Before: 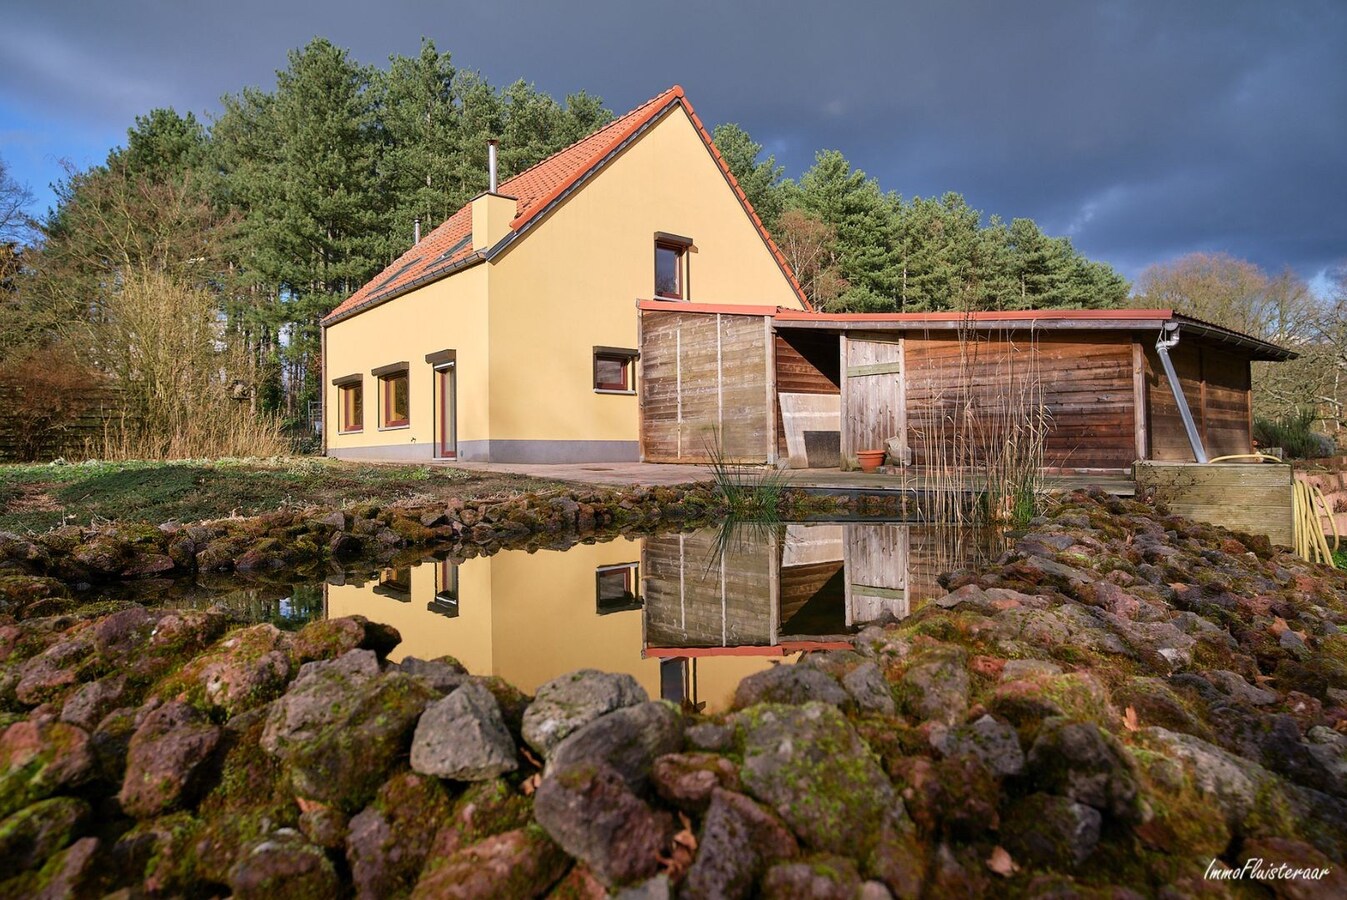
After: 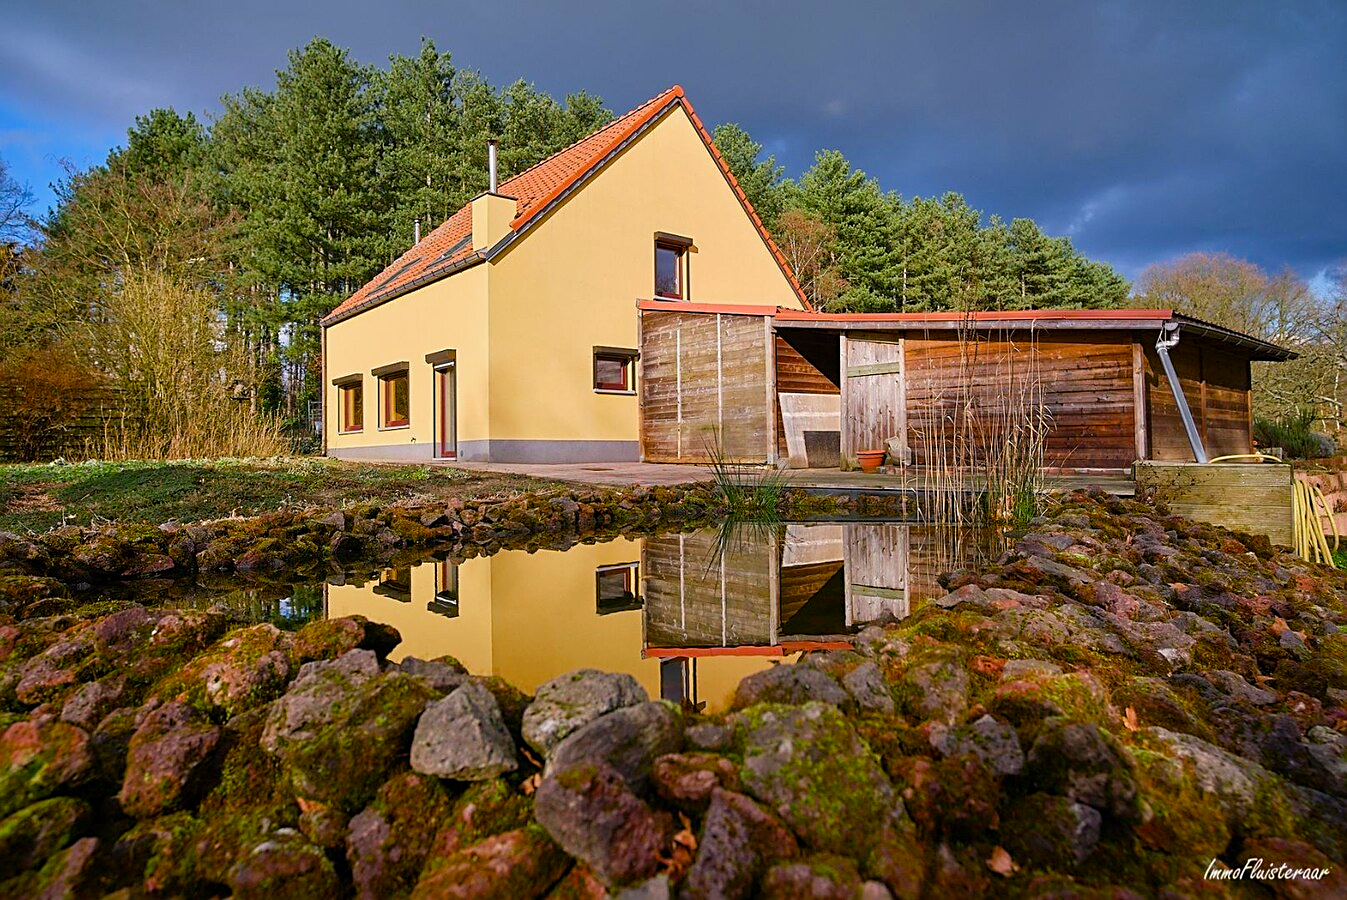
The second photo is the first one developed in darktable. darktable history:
exposure: exposure -0.116 EV, compensate exposure bias true, compensate highlight preservation false
sharpen: on, module defaults
color balance rgb: perceptual saturation grading › global saturation 20%, perceptual saturation grading › highlights 2.68%, perceptual saturation grading › shadows 50%
